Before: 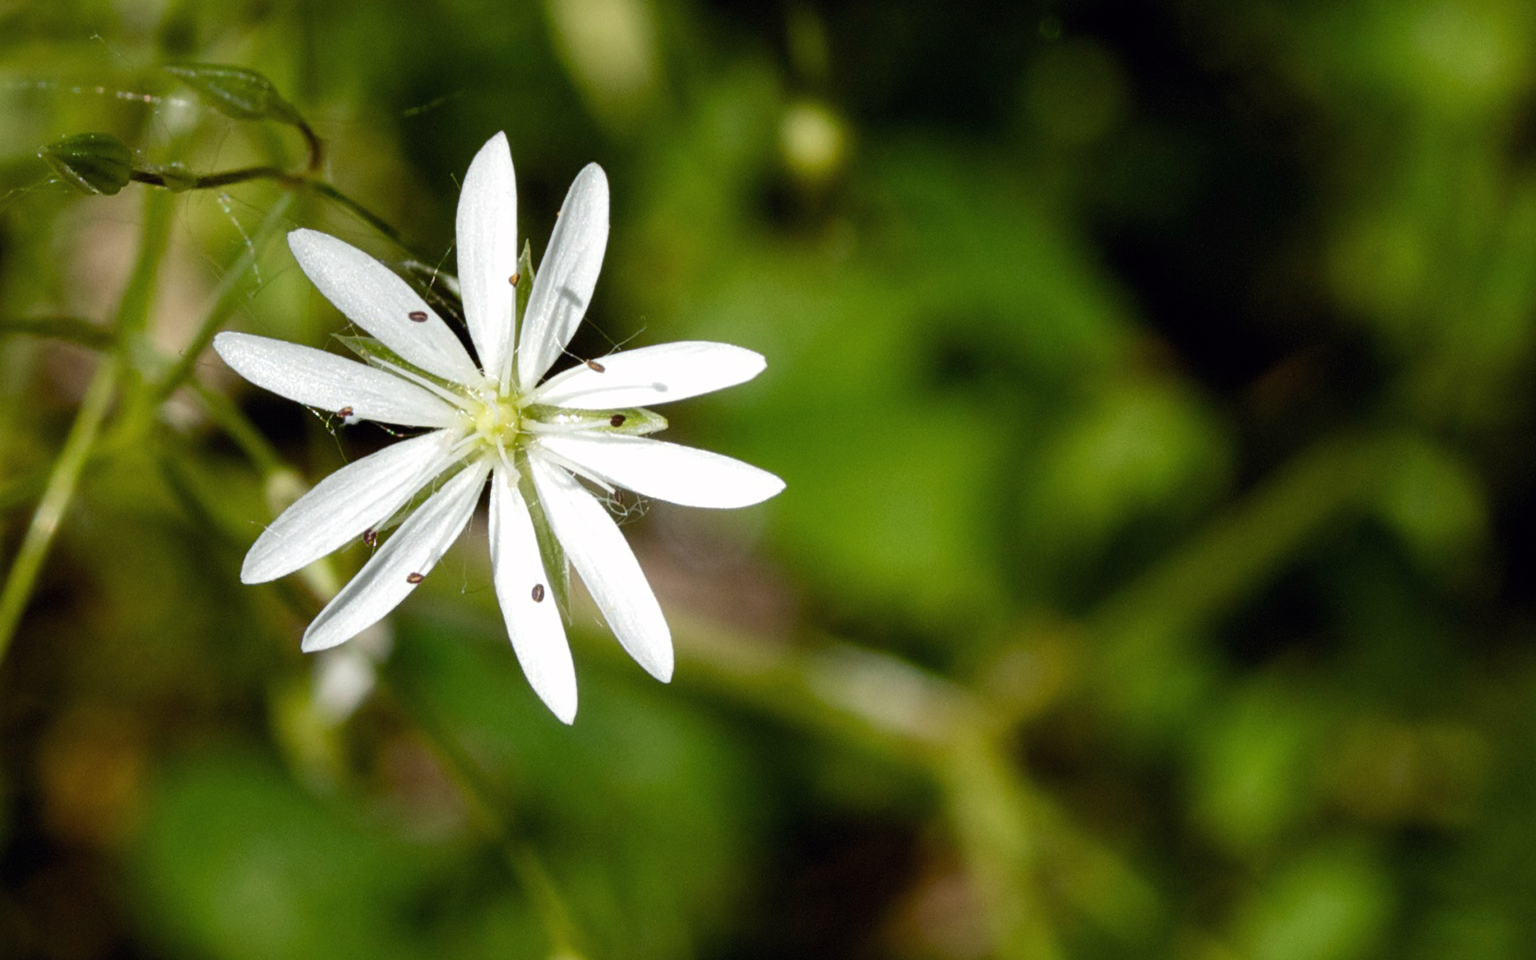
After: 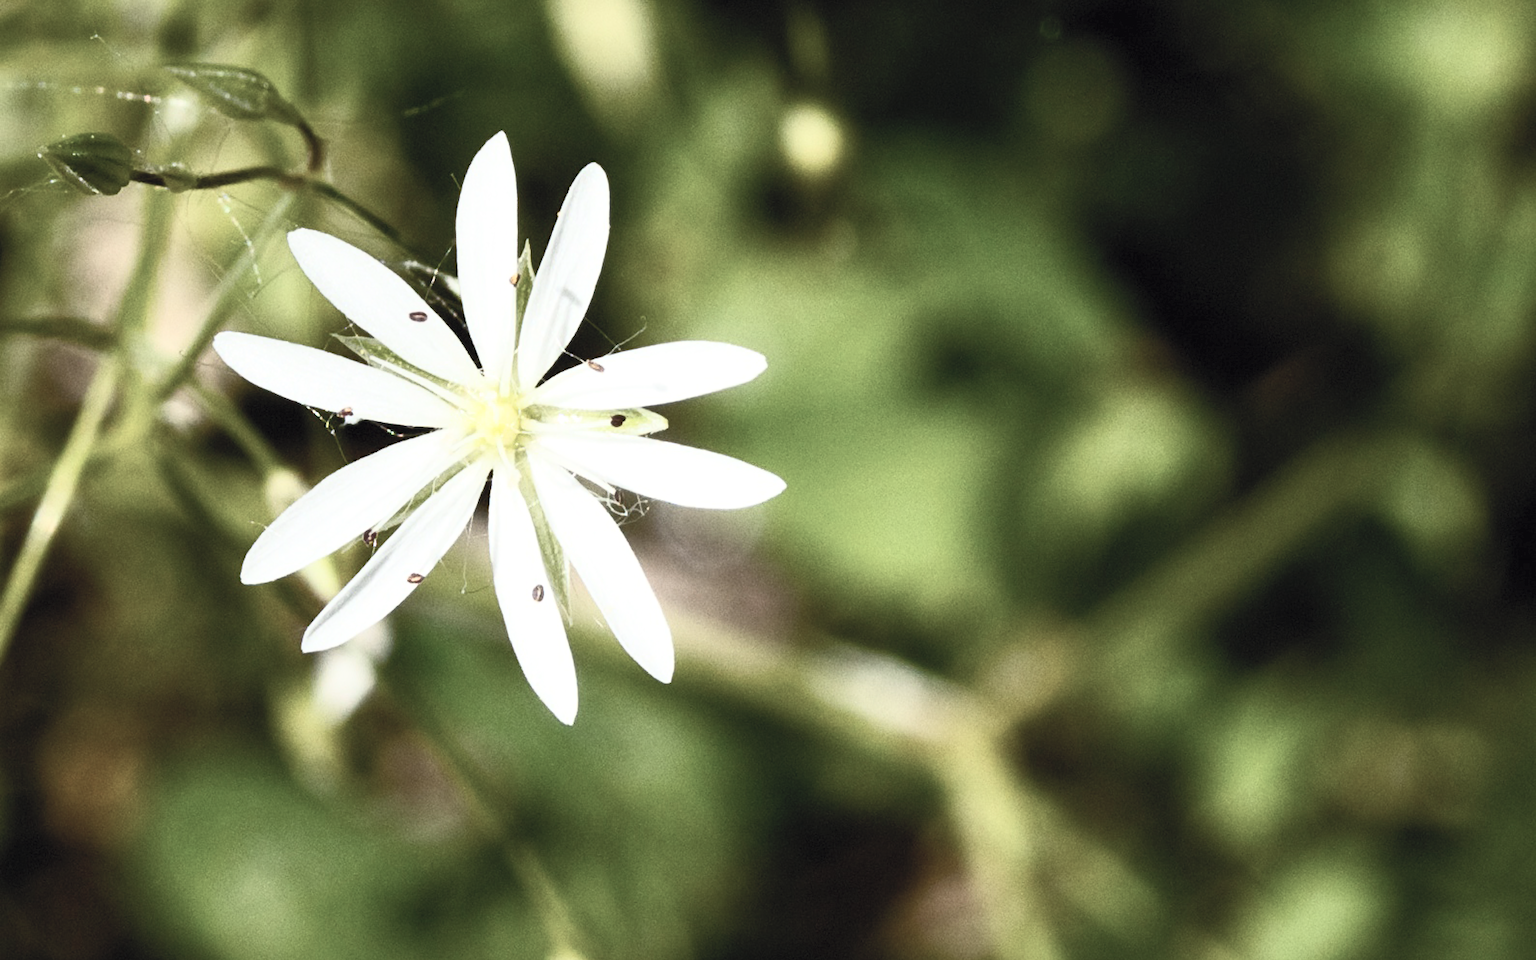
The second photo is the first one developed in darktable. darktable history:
contrast brightness saturation: contrast 0.566, brightness 0.576, saturation -0.332
